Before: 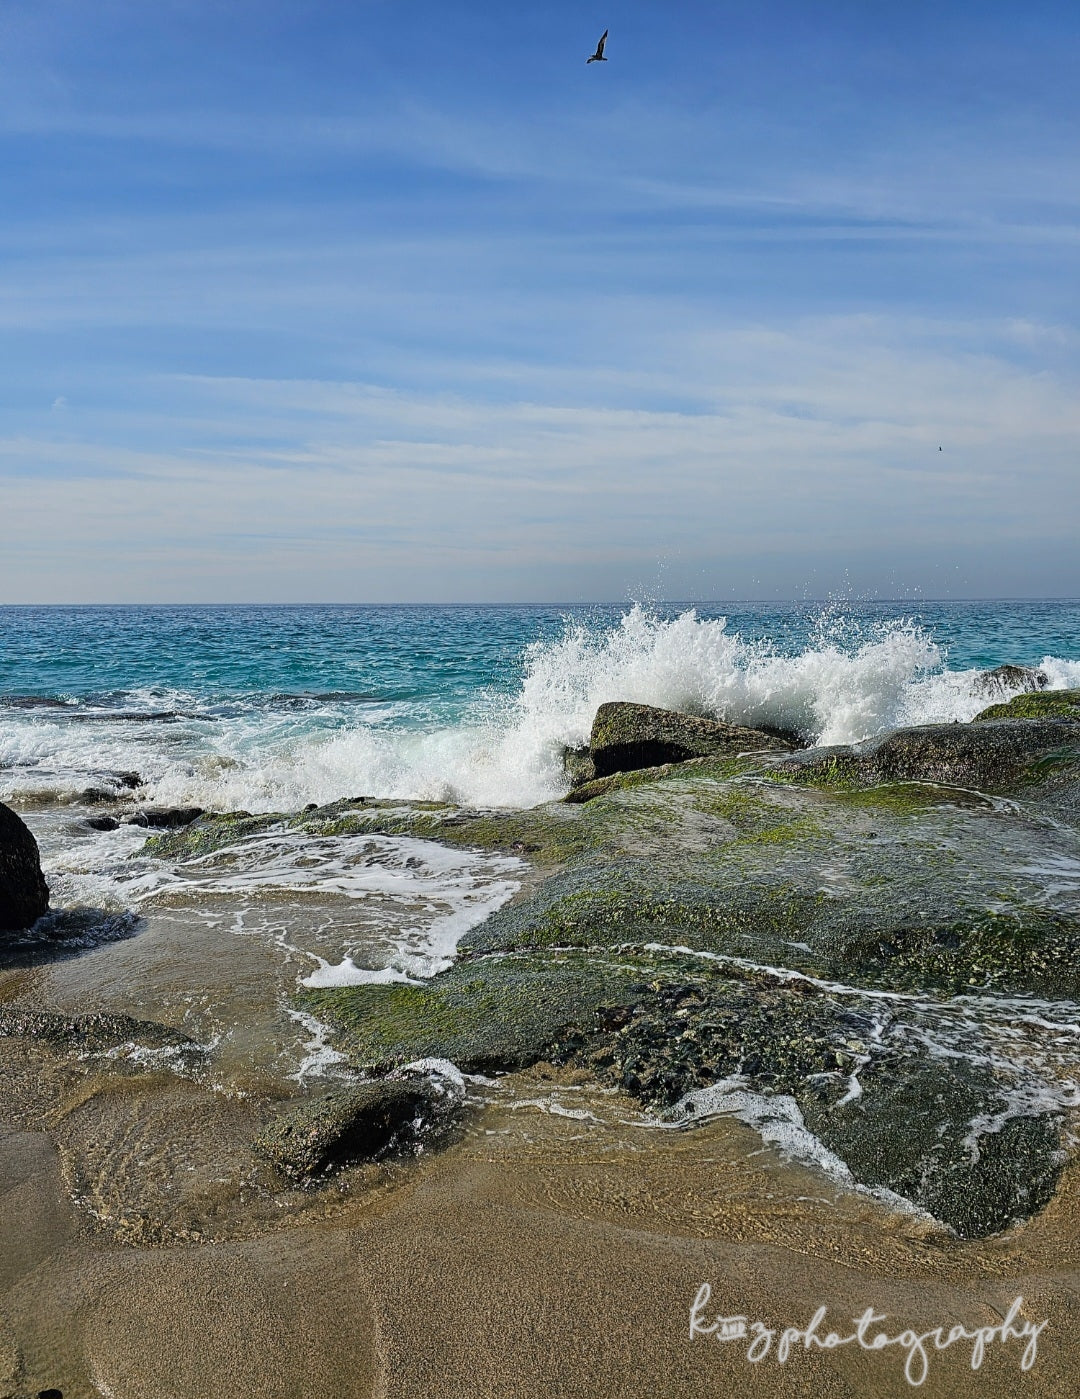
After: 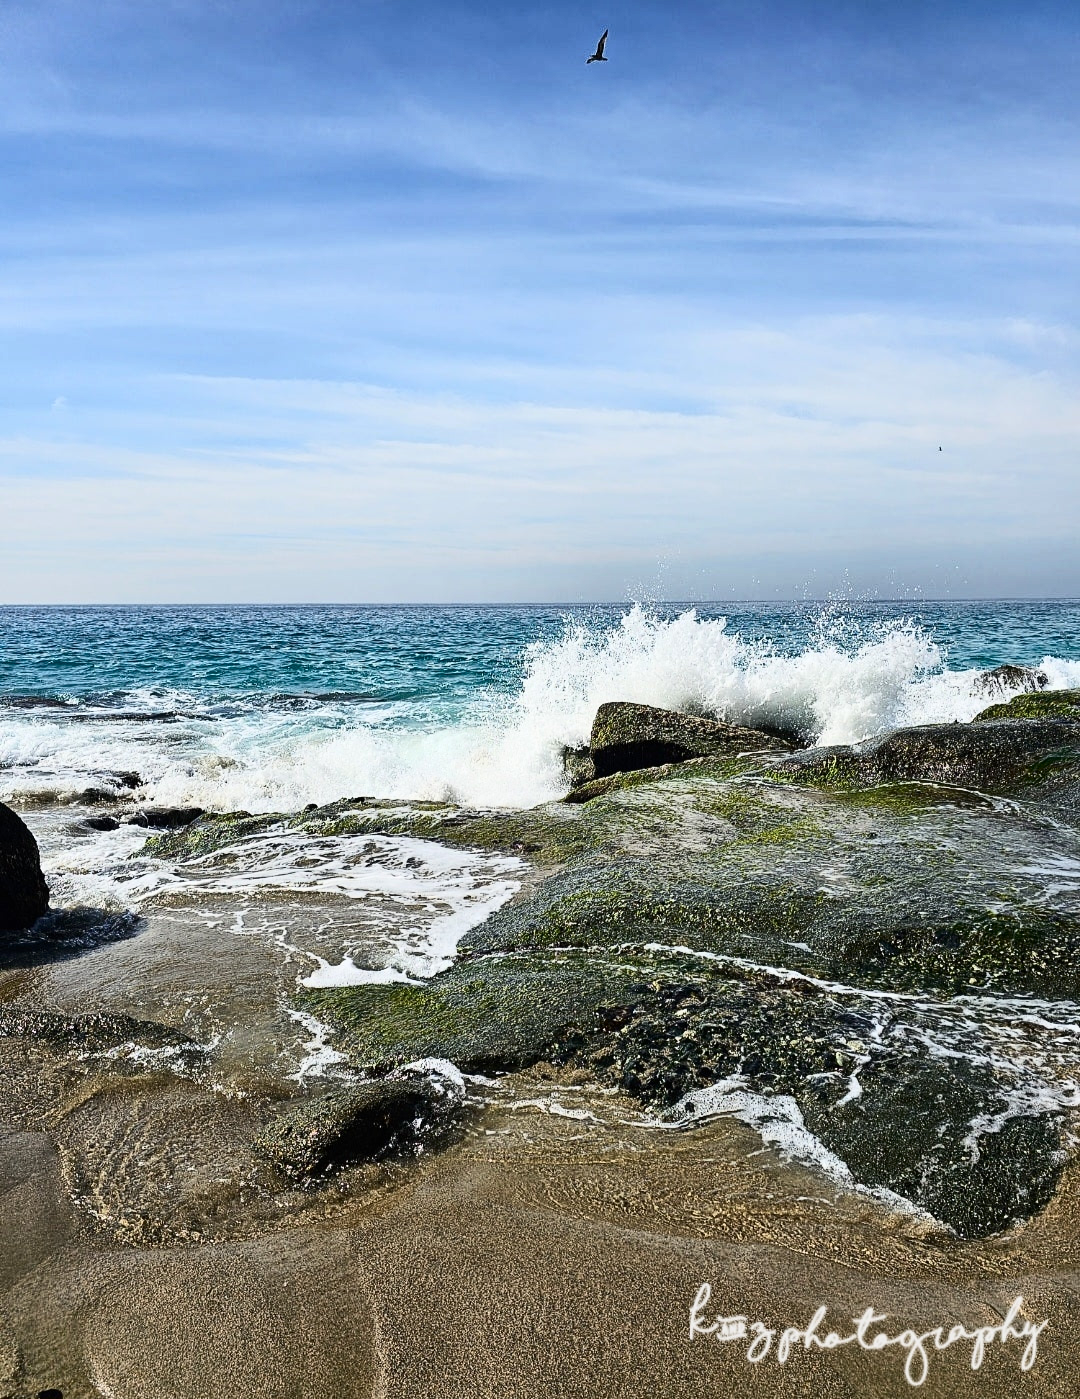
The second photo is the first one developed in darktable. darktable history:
contrast brightness saturation: contrast 0.383, brightness 0.105
